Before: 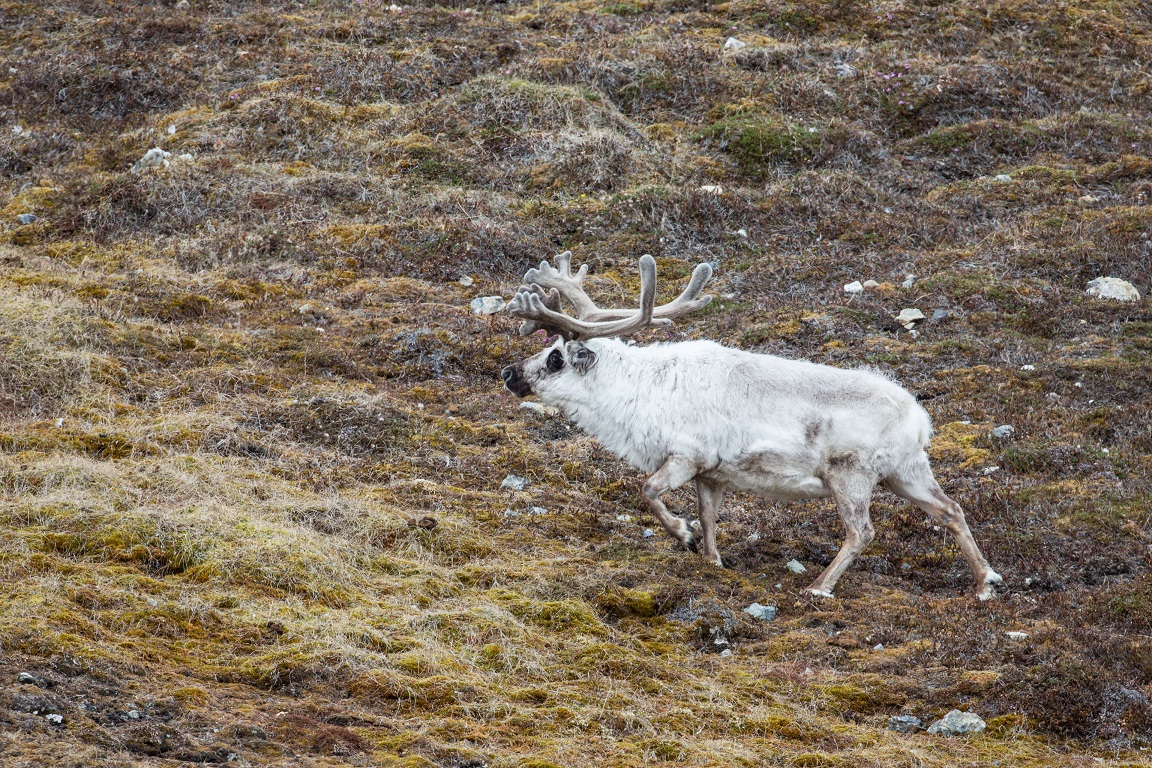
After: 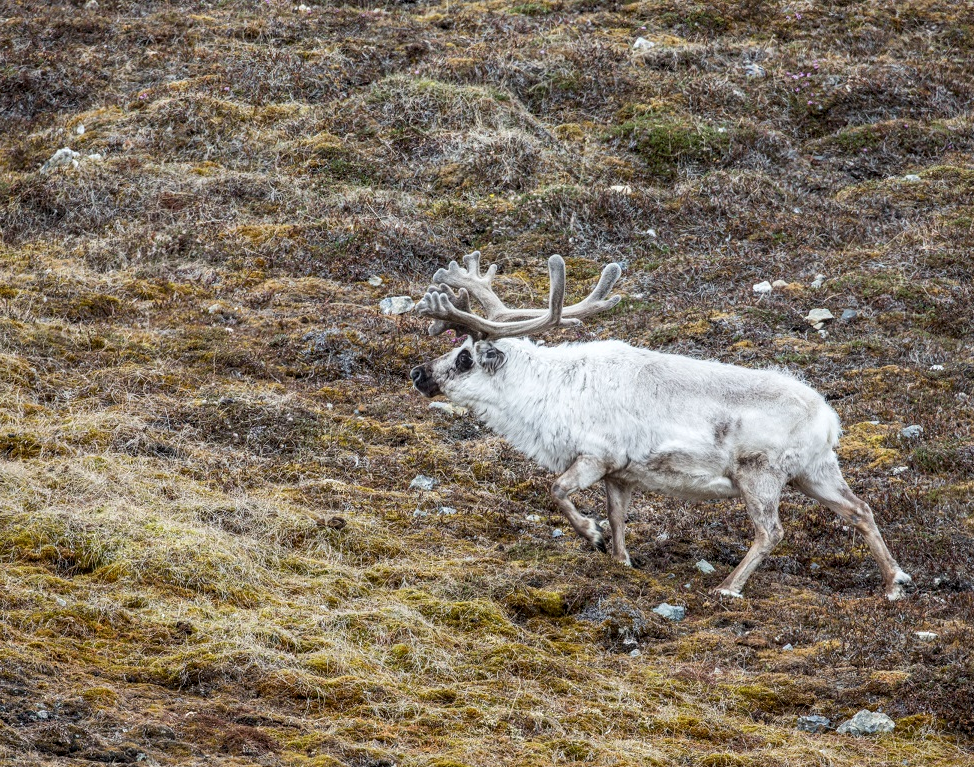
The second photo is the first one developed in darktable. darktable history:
local contrast: on, module defaults
crop: left 7.941%, right 7.431%
